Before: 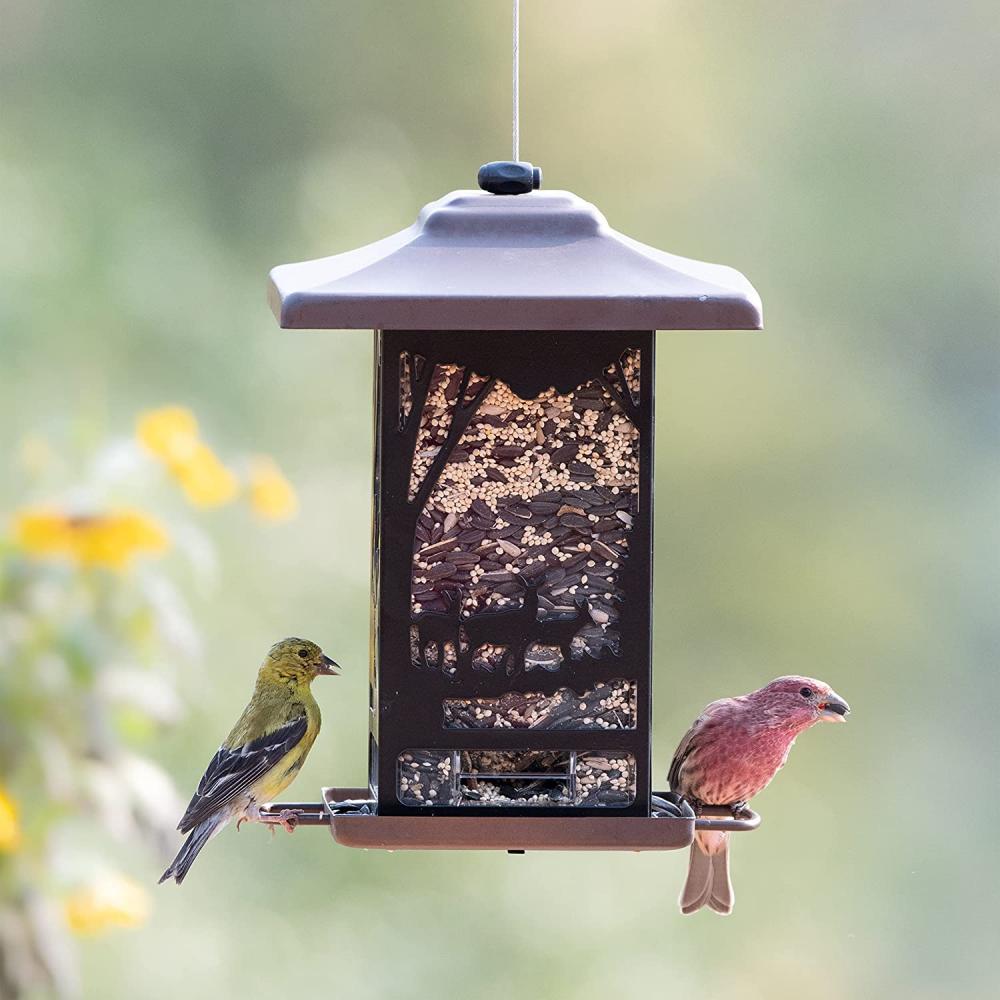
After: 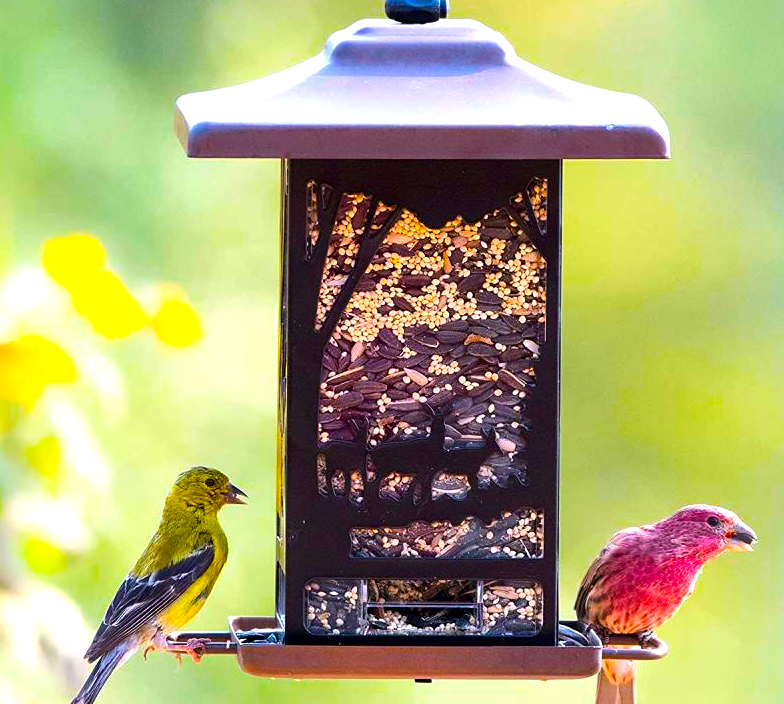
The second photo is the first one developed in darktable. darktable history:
local contrast: mode bilateral grid, contrast 20, coarseness 50, detail 141%, midtone range 0.2
tone equalizer: -8 EV -0.451 EV, -7 EV -0.393 EV, -6 EV -0.36 EV, -5 EV -0.262 EV, -3 EV 0.211 EV, -2 EV 0.334 EV, -1 EV 0.391 EV, +0 EV 0.422 EV, edges refinement/feathering 500, mask exposure compensation -1.57 EV, preserve details guided filter
crop: left 9.352%, top 17.119%, right 11.057%, bottom 12.316%
color balance rgb: highlights gain › luminance 14.973%, linear chroma grading › shadows 17.884%, linear chroma grading › highlights 60.481%, linear chroma grading › global chroma 49.906%, perceptual saturation grading › global saturation 19.577%, perceptual brilliance grading › global brilliance 2.453%, perceptual brilliance grading › highlights -3.78%, global vibrance 15.675%
